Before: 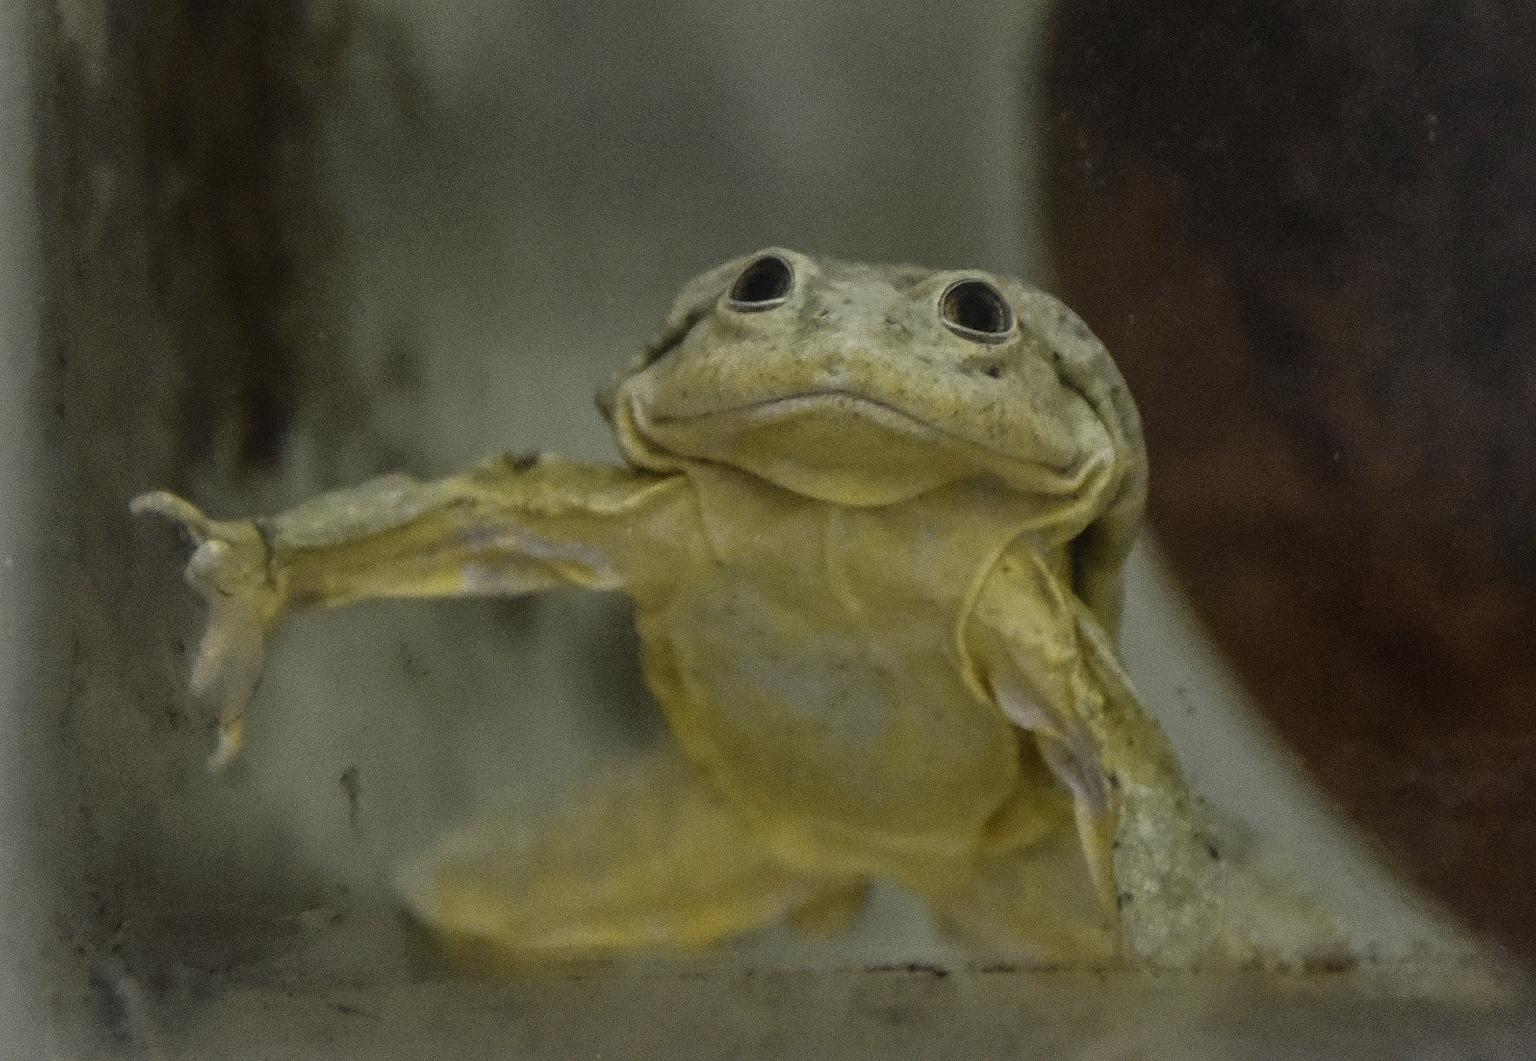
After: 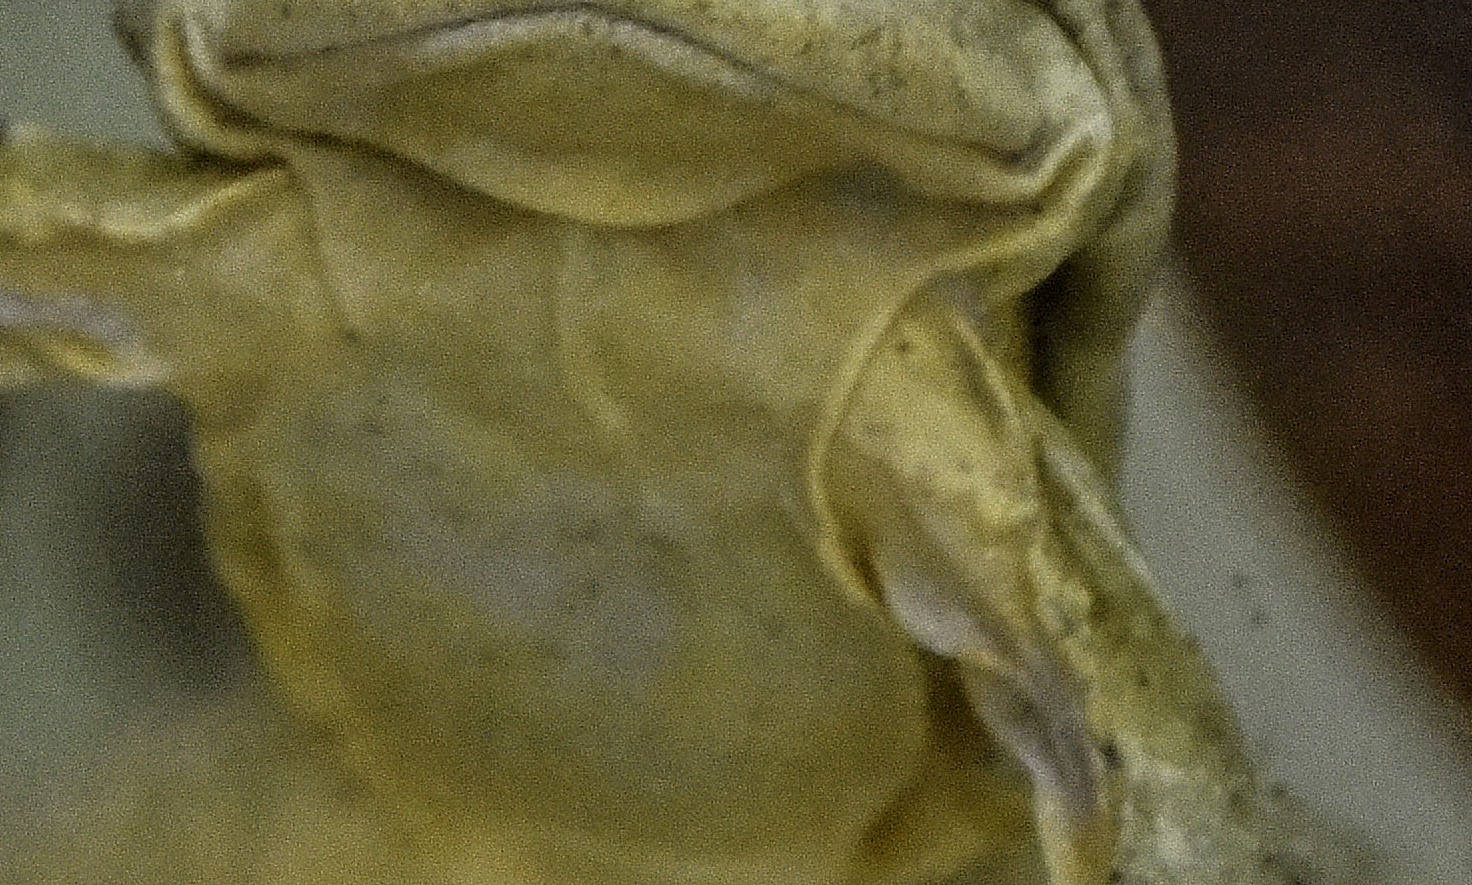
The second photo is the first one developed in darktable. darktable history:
tone equalizer: smoothing diameter 24.83%, edges refinement/feathering 6.83, preserve details guided filter
local contrast: on, module defaults
crop: left 34.897%, top 36.659%, right 14.752%, bottom 19.942%
